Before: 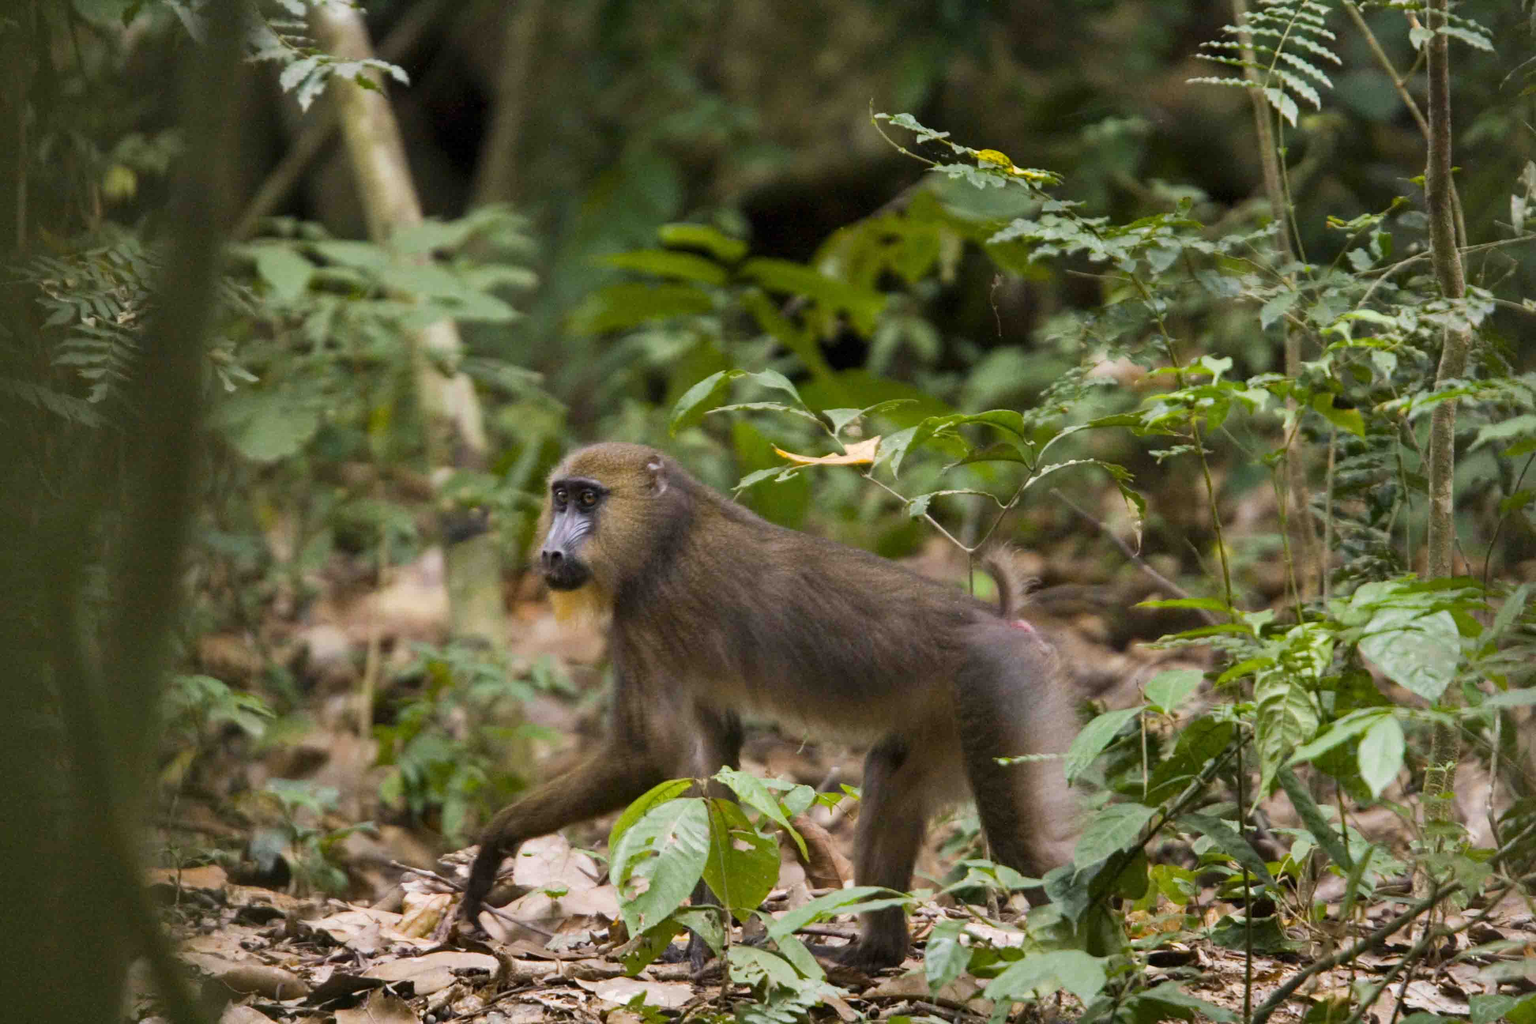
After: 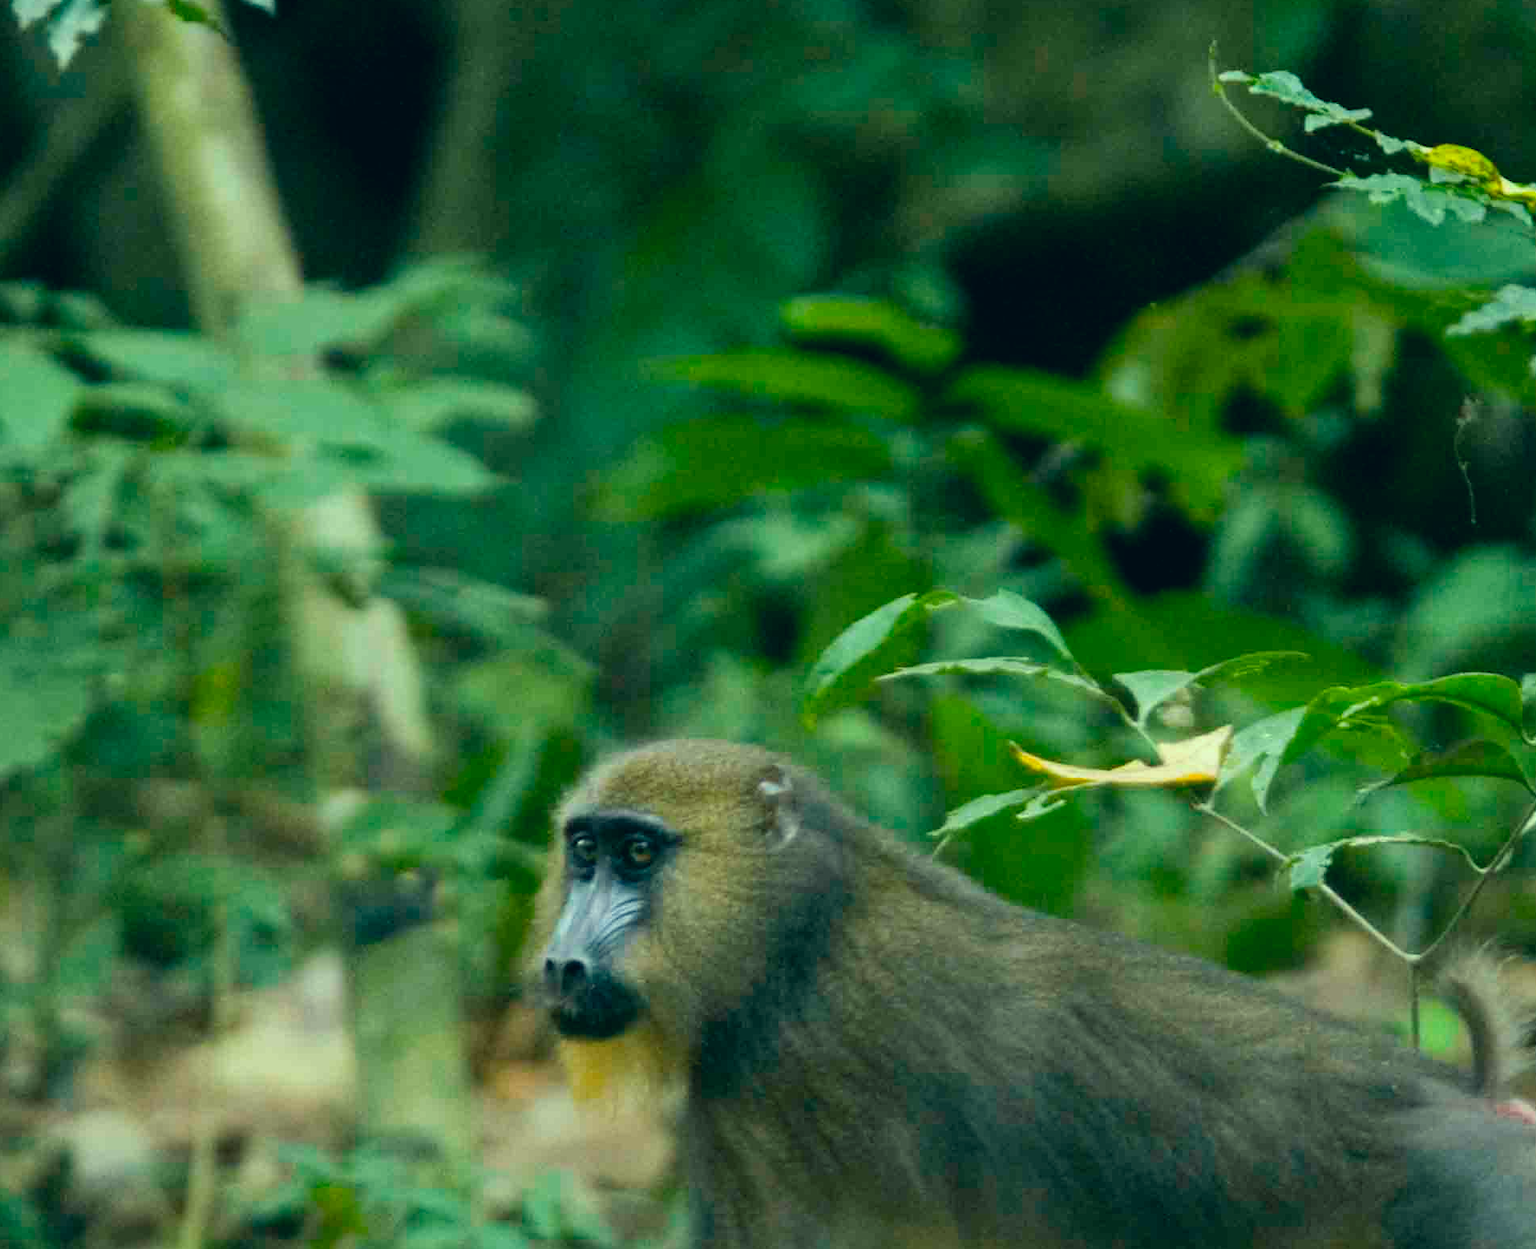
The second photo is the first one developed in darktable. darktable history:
color correction: highlights a* -20.08, highlights b* 9.8, shadows a* -20.4, shadows b* -10.76
crop: left 17.835%, top 7.675%, right 32.881%, bottom 32.213%
